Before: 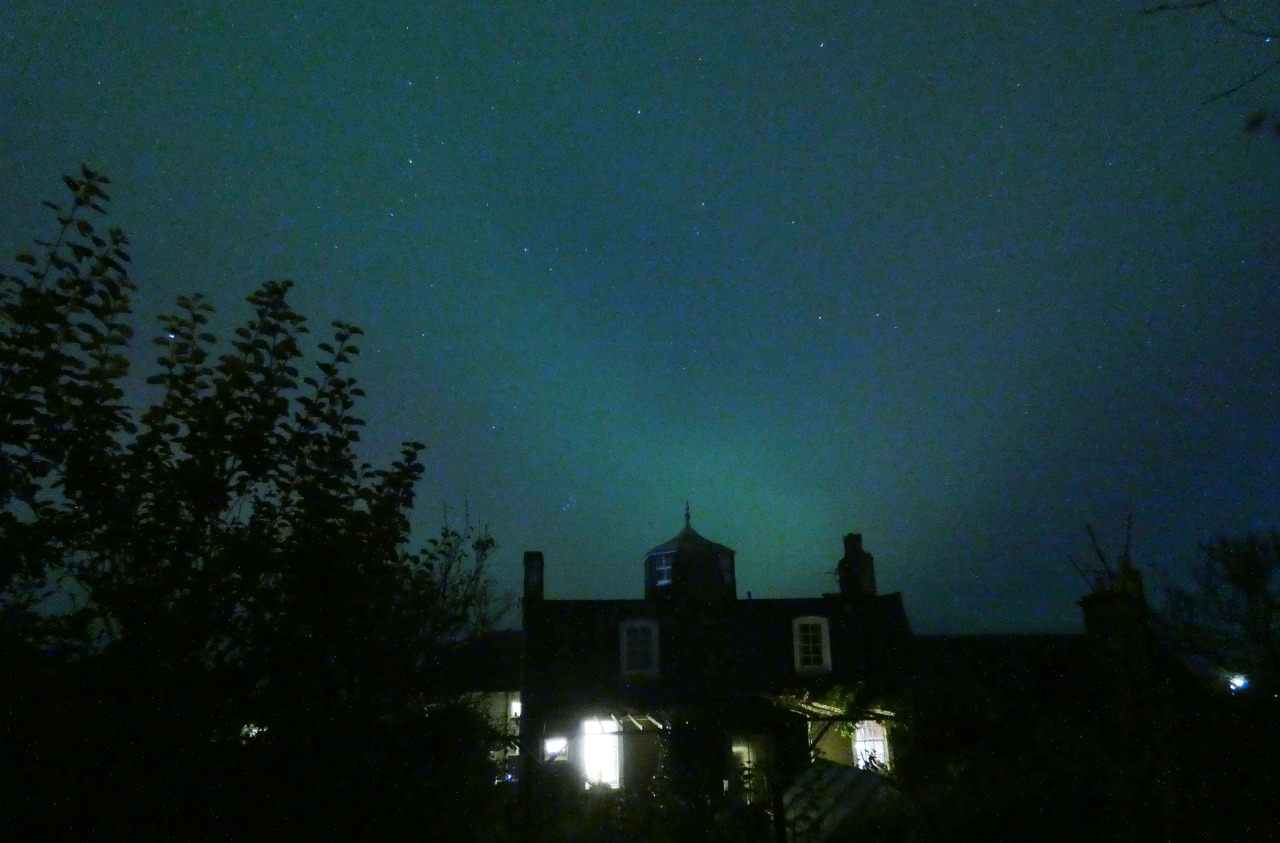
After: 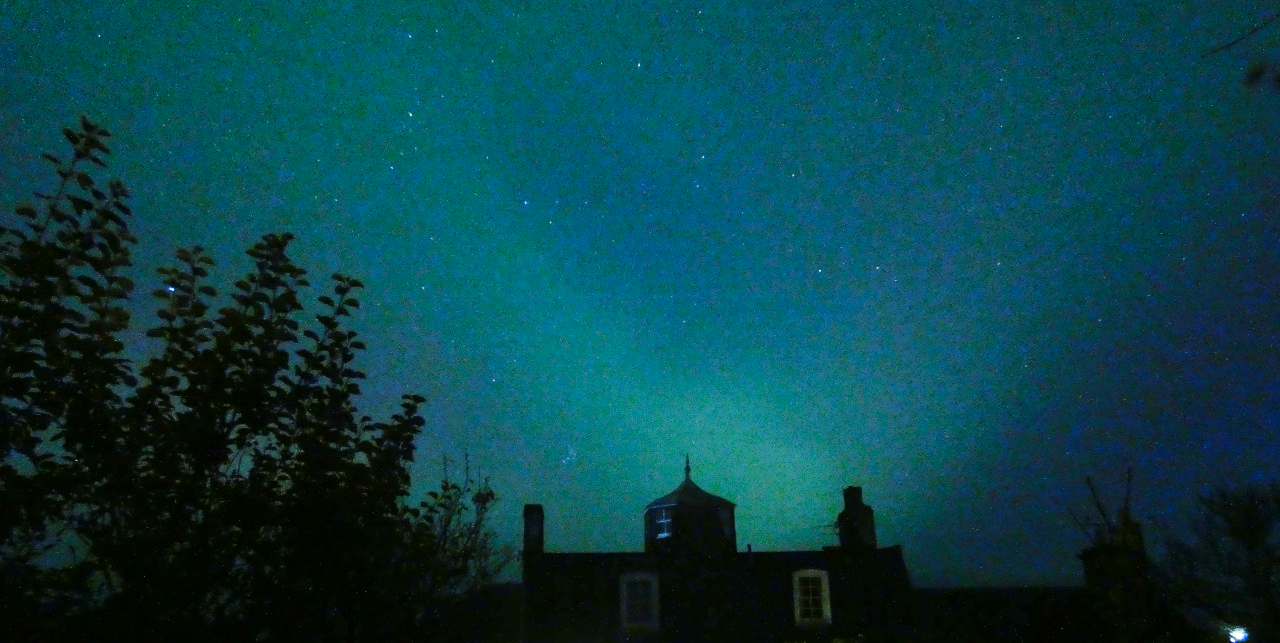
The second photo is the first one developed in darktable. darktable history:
crop: top 5.648%, bottom 18.025%
base curve: curves: ch0 [(0, 0) (0.028, 0.03) (0.121, 0.232) (0.46, 0.748) (0.859, 0.968) (1, 1)], preserve colors none
